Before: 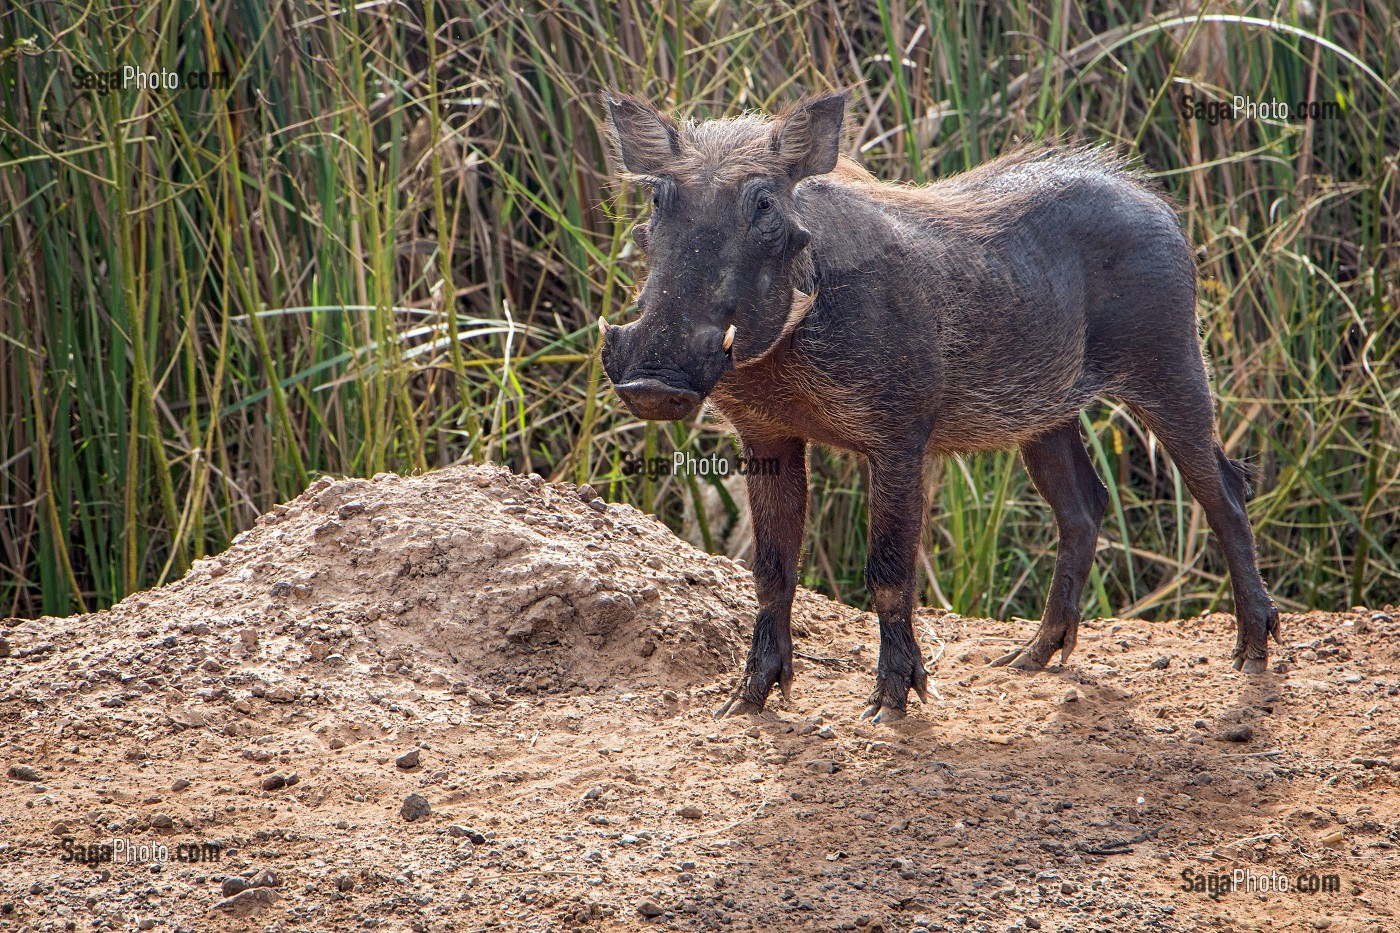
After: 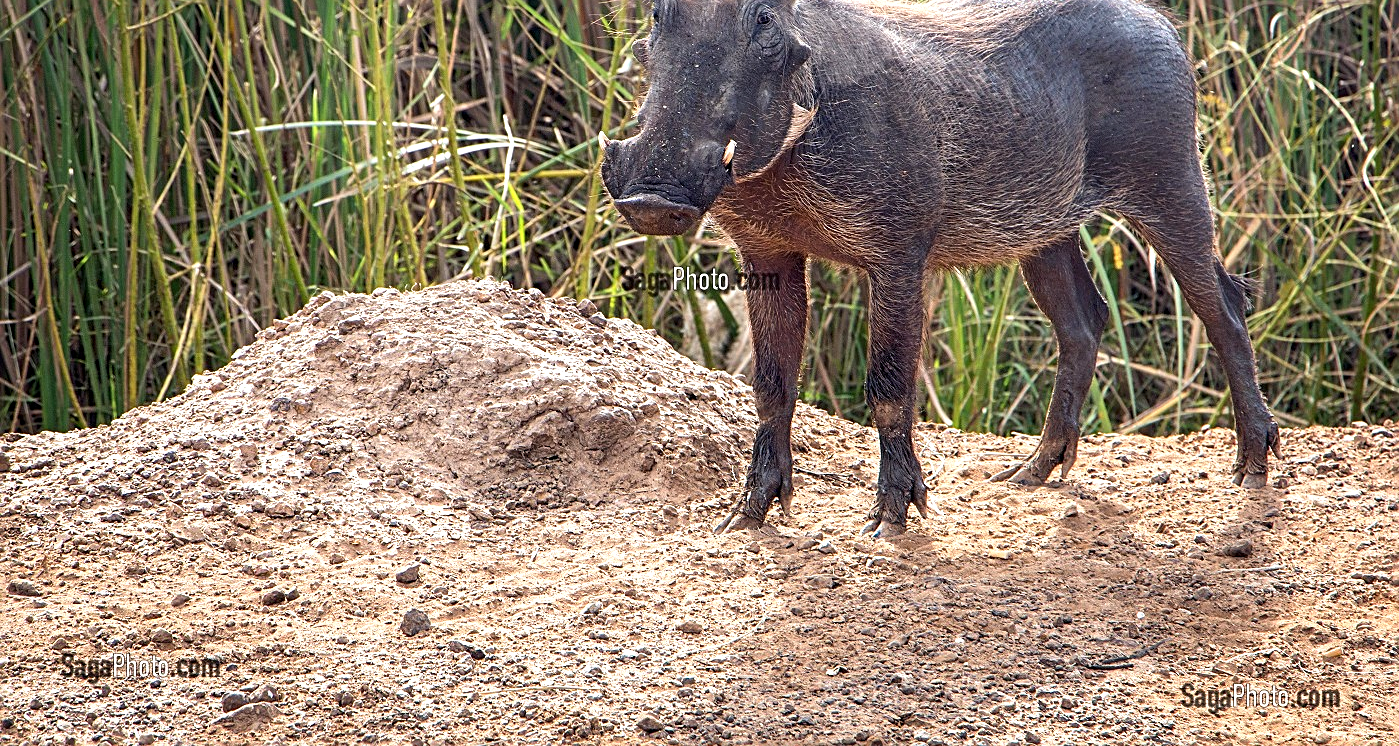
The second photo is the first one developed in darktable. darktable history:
sharpen: amount 0.498
exposure: exposure 0.607 EV, compensate exposure bias true, compensate highlight preservation false
crop and rotate: top 19.989%
